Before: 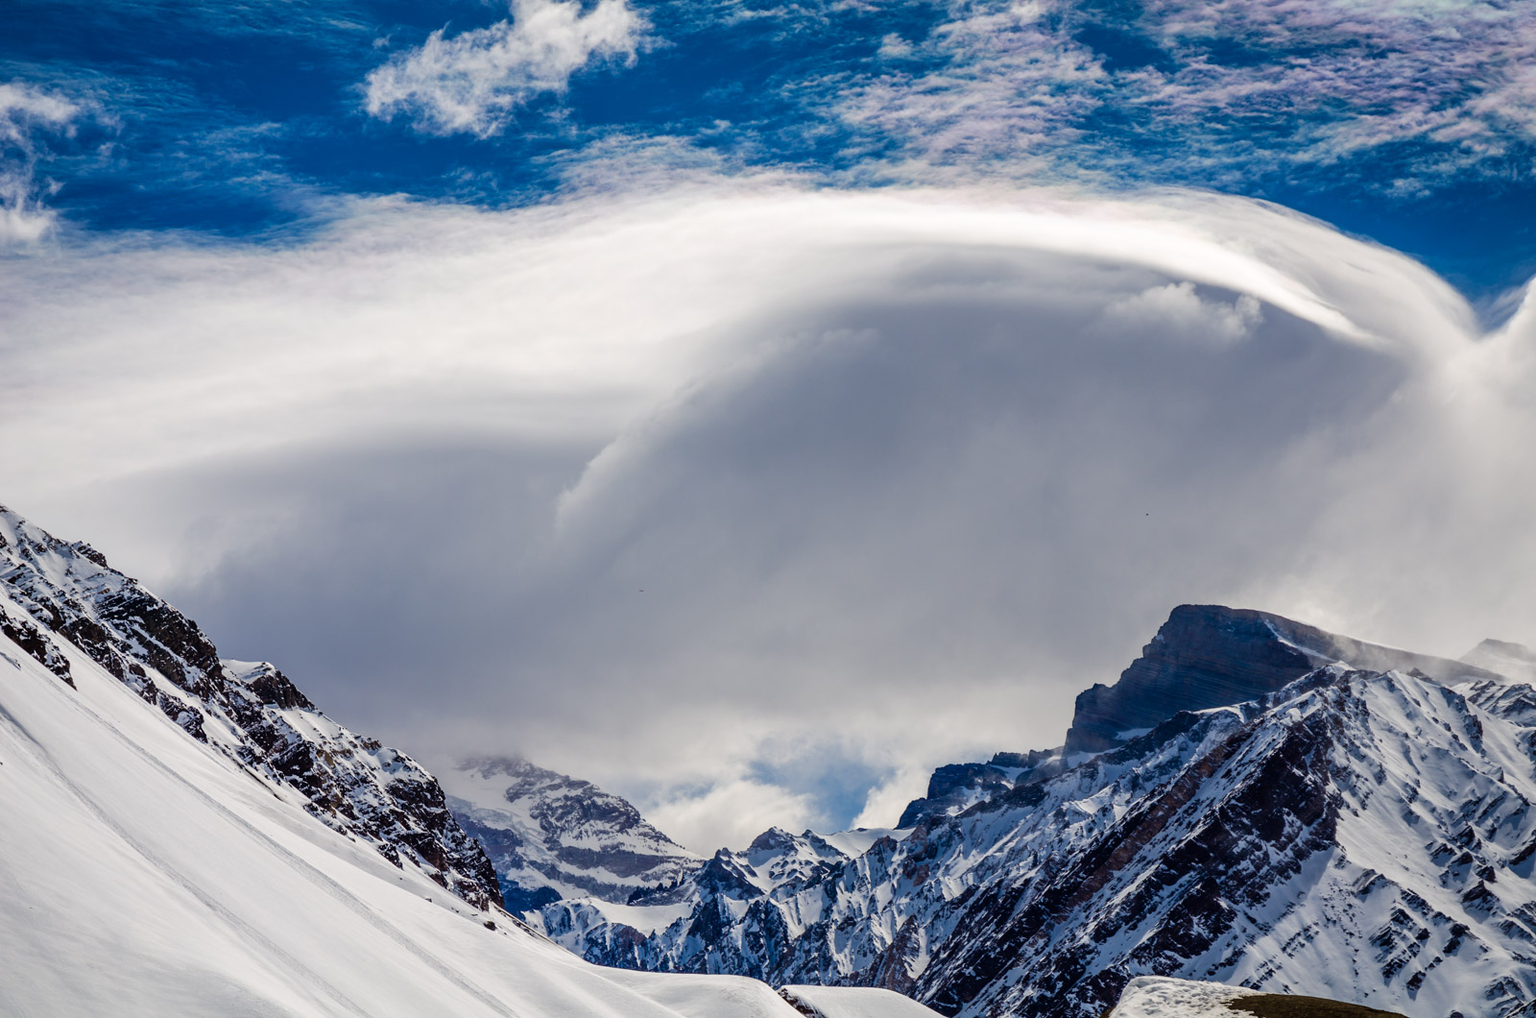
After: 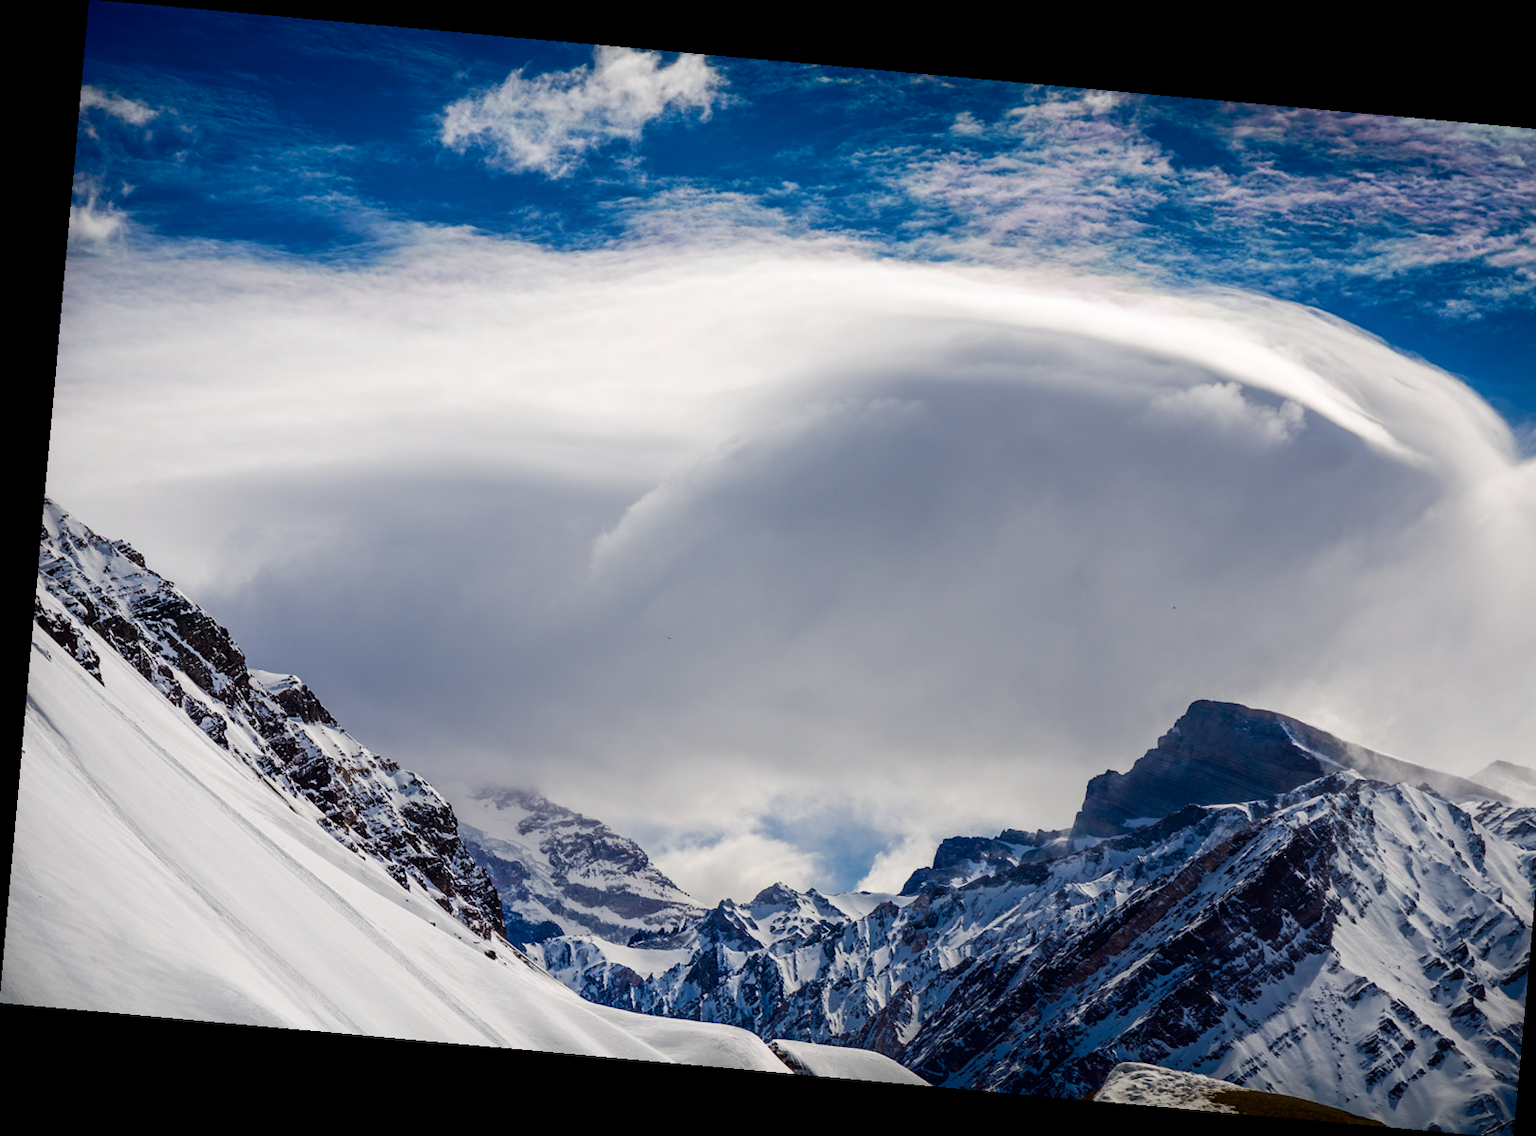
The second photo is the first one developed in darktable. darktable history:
rotate and perspective: rotation 5.12°, automatic cropping off
crop: right 4.126%, bottom 0.031%
shadows and highlights: shadows -70, highlights 35, soften with gaussian
